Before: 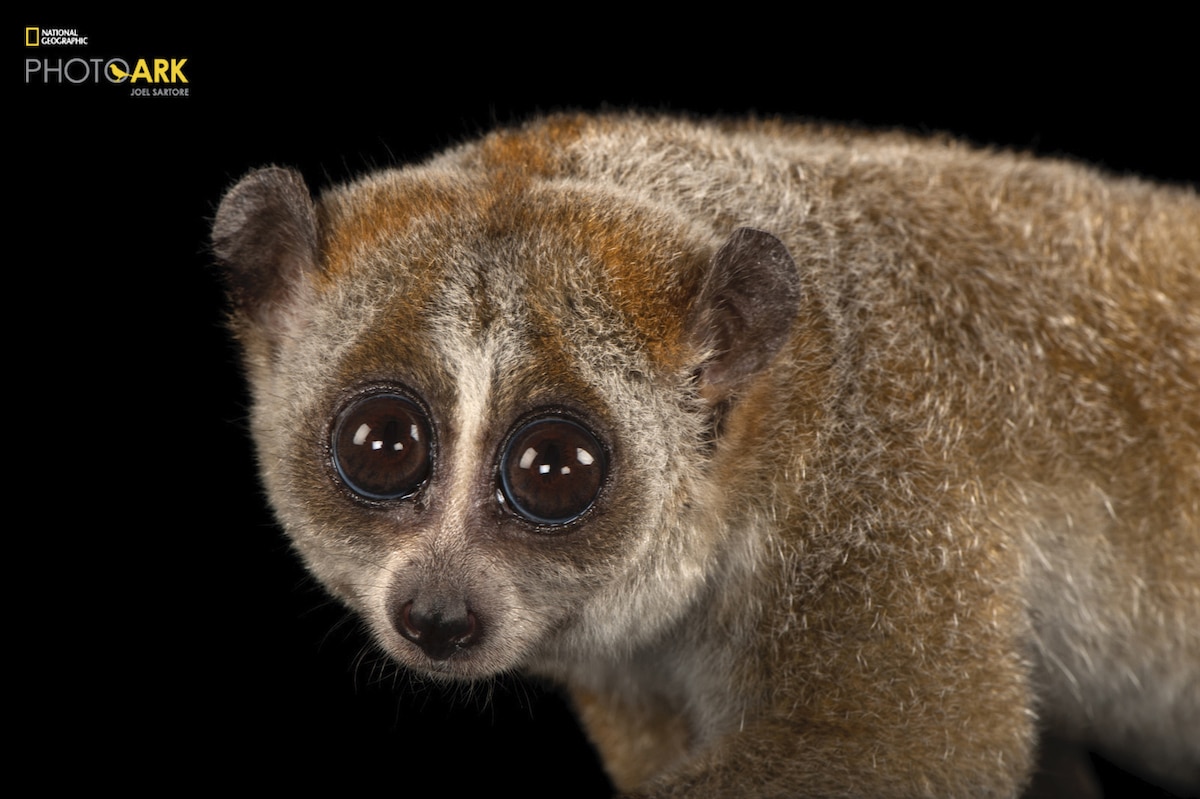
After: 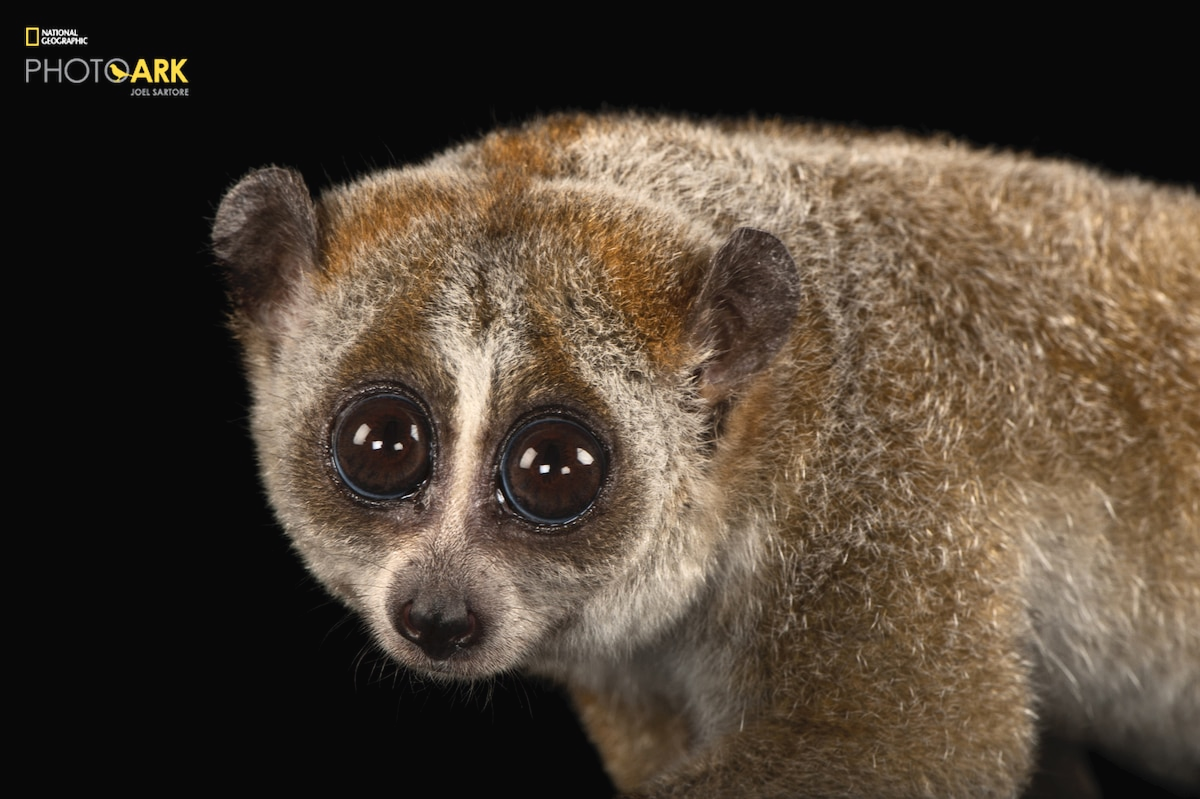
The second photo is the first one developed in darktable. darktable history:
tone curve: curves: ch0 [(0.016, 0.023) (0.248, 0.252) (0.732, 0.797) (1, 1)], color space Lab, independent channels, preserve colors none
